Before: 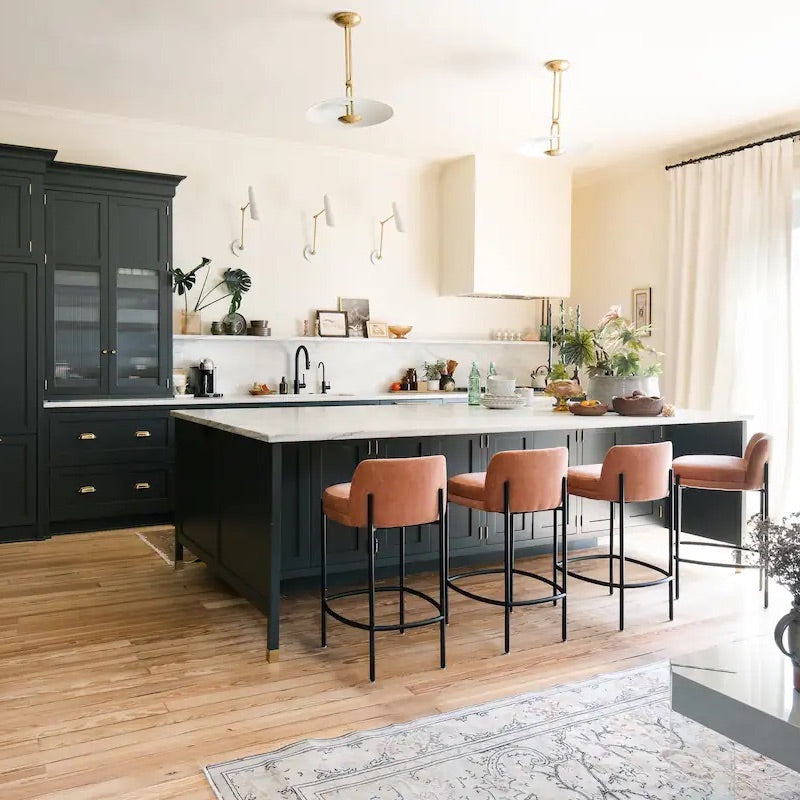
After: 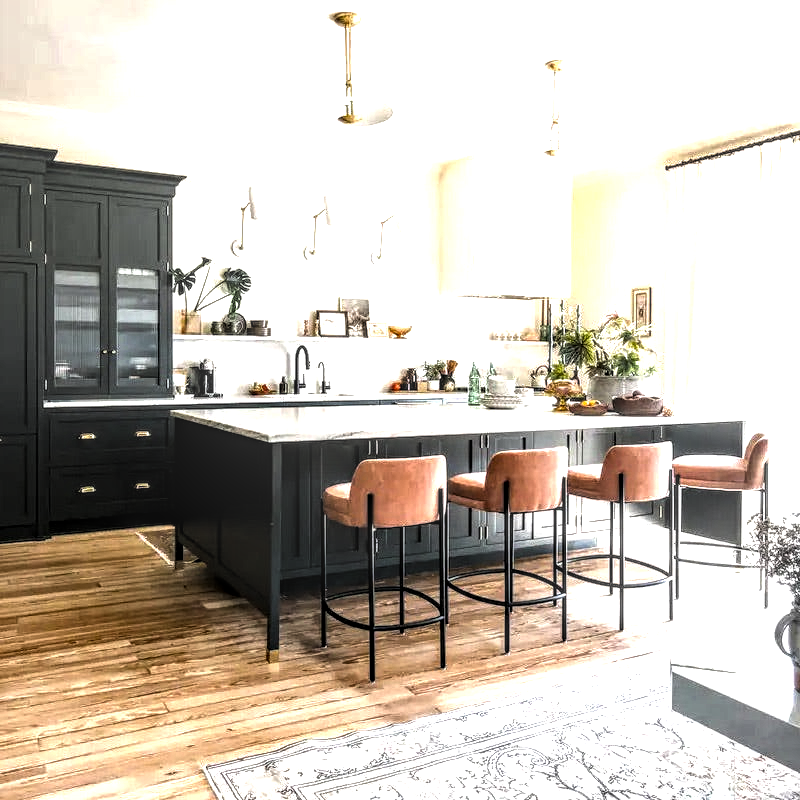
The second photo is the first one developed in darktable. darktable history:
color balance: output saturation 110%
local contrast: highlights 0%, shadows 0%, detail 182%
levels: levels [0.044, 0.475, 0.791]
